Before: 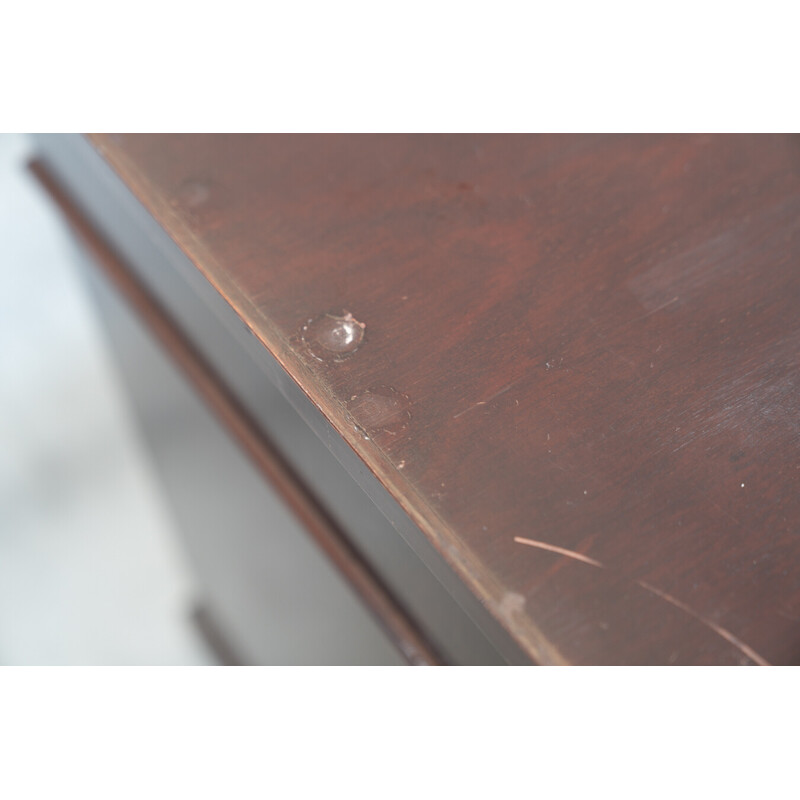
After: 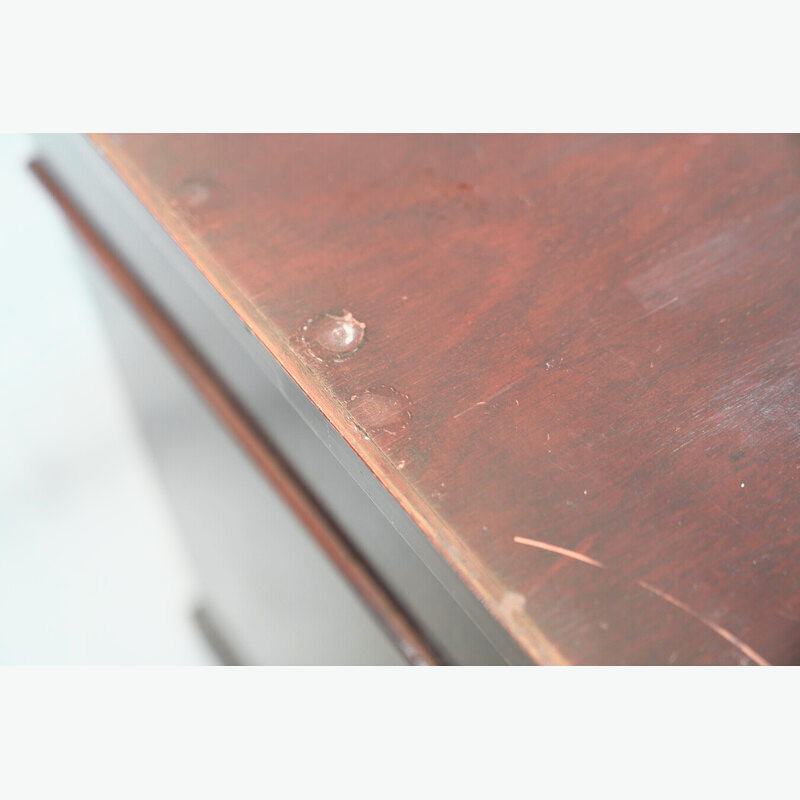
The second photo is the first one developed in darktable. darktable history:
tone curve: curves: ch0 [(0, 0) (0.131, 0.094) (0.326, 0.386) (0.481, 0.623) (0.593, 0.764) (0.812, 0.933) (1, 0.974)]; ch1 [(0, 0) (0.366, 0.367) (0.475, 0.453) (0.494, 0.493) (0.504, 0.497) (0.553, 0.584) (1, 1)]; ch2 [(0, 0) (0.333, 0.346) (0.375, 0.375) (0.424, 0.43) (0.476, 0.492) (0.502, 0.503) (0.533, 0.556) (0.566, 0.599) (0.614, 0.653) (1, 1)], color space Lab, independent channels, preserve colors none
